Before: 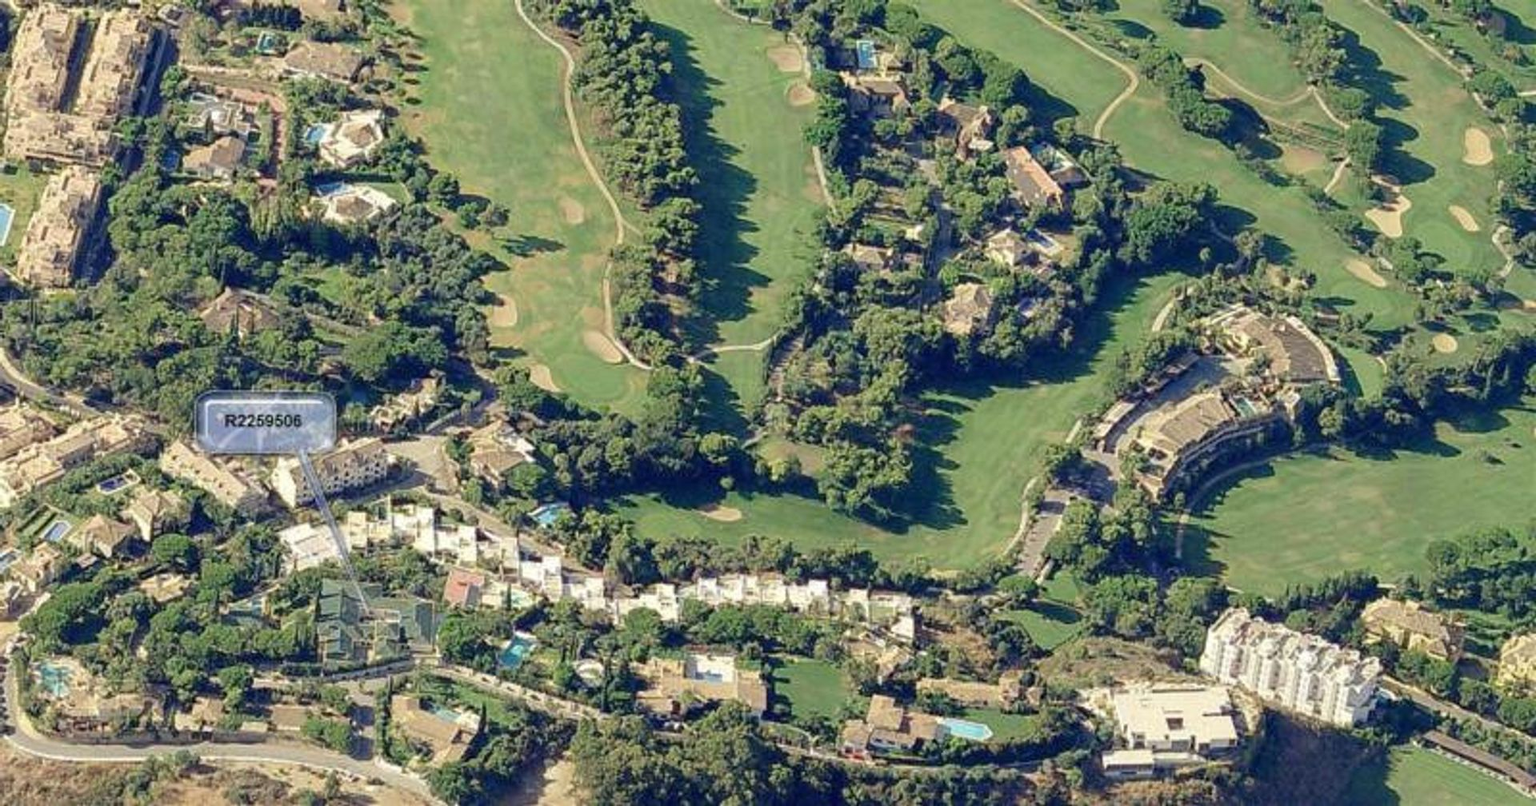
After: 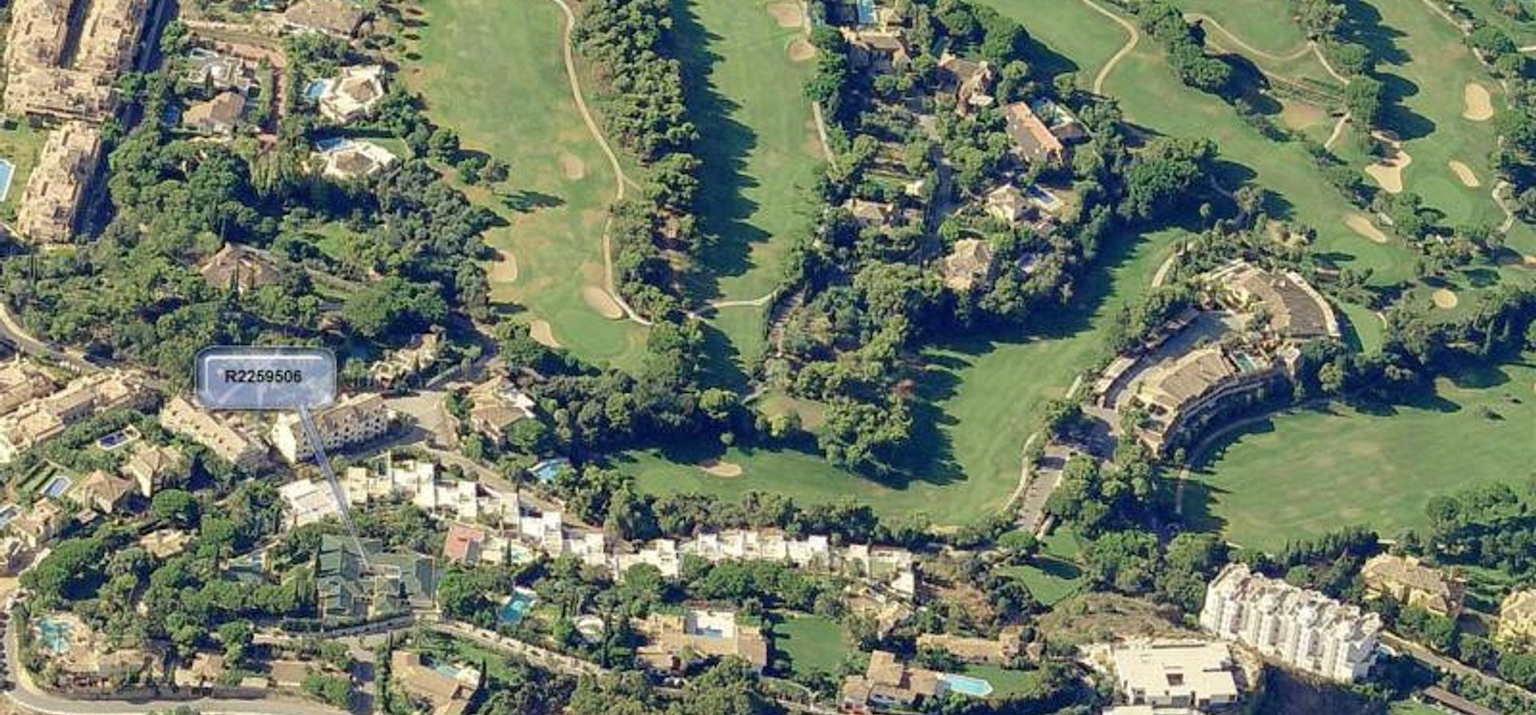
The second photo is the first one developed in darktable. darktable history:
shadows and highlights: shadows 37.27, highlights -28.18, soften with gaussian
crop and rotate: top 5.609%, bottom 5.609%
